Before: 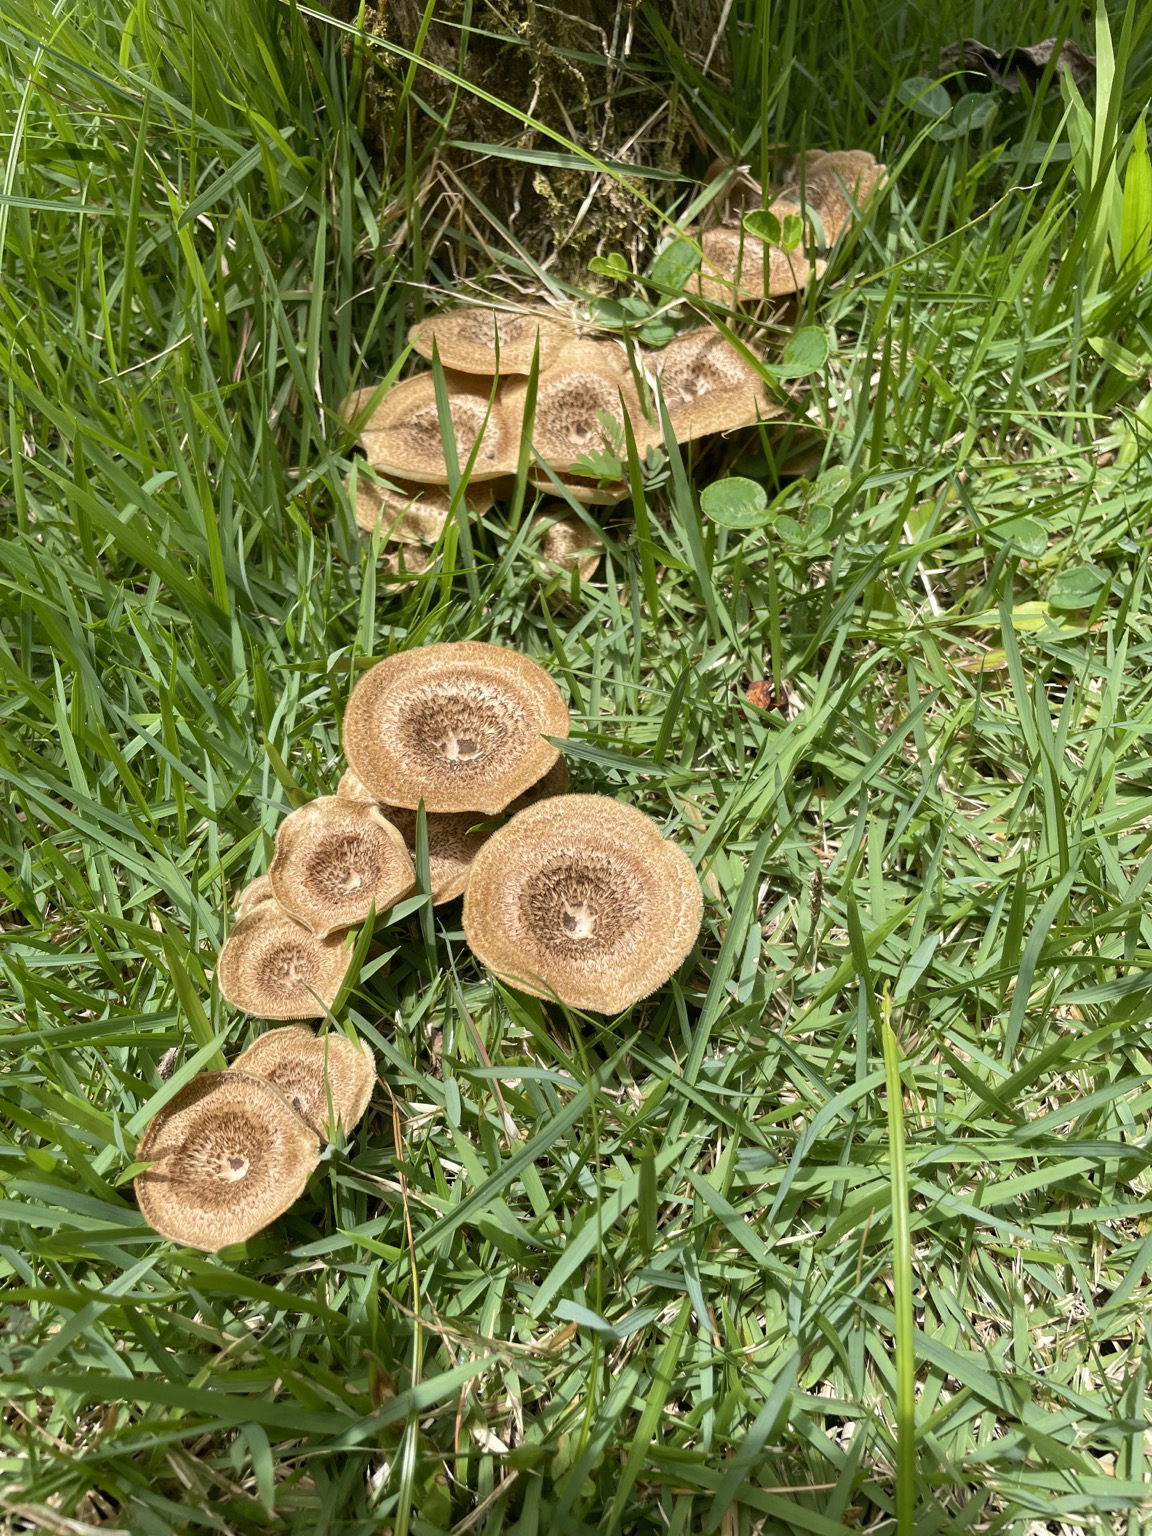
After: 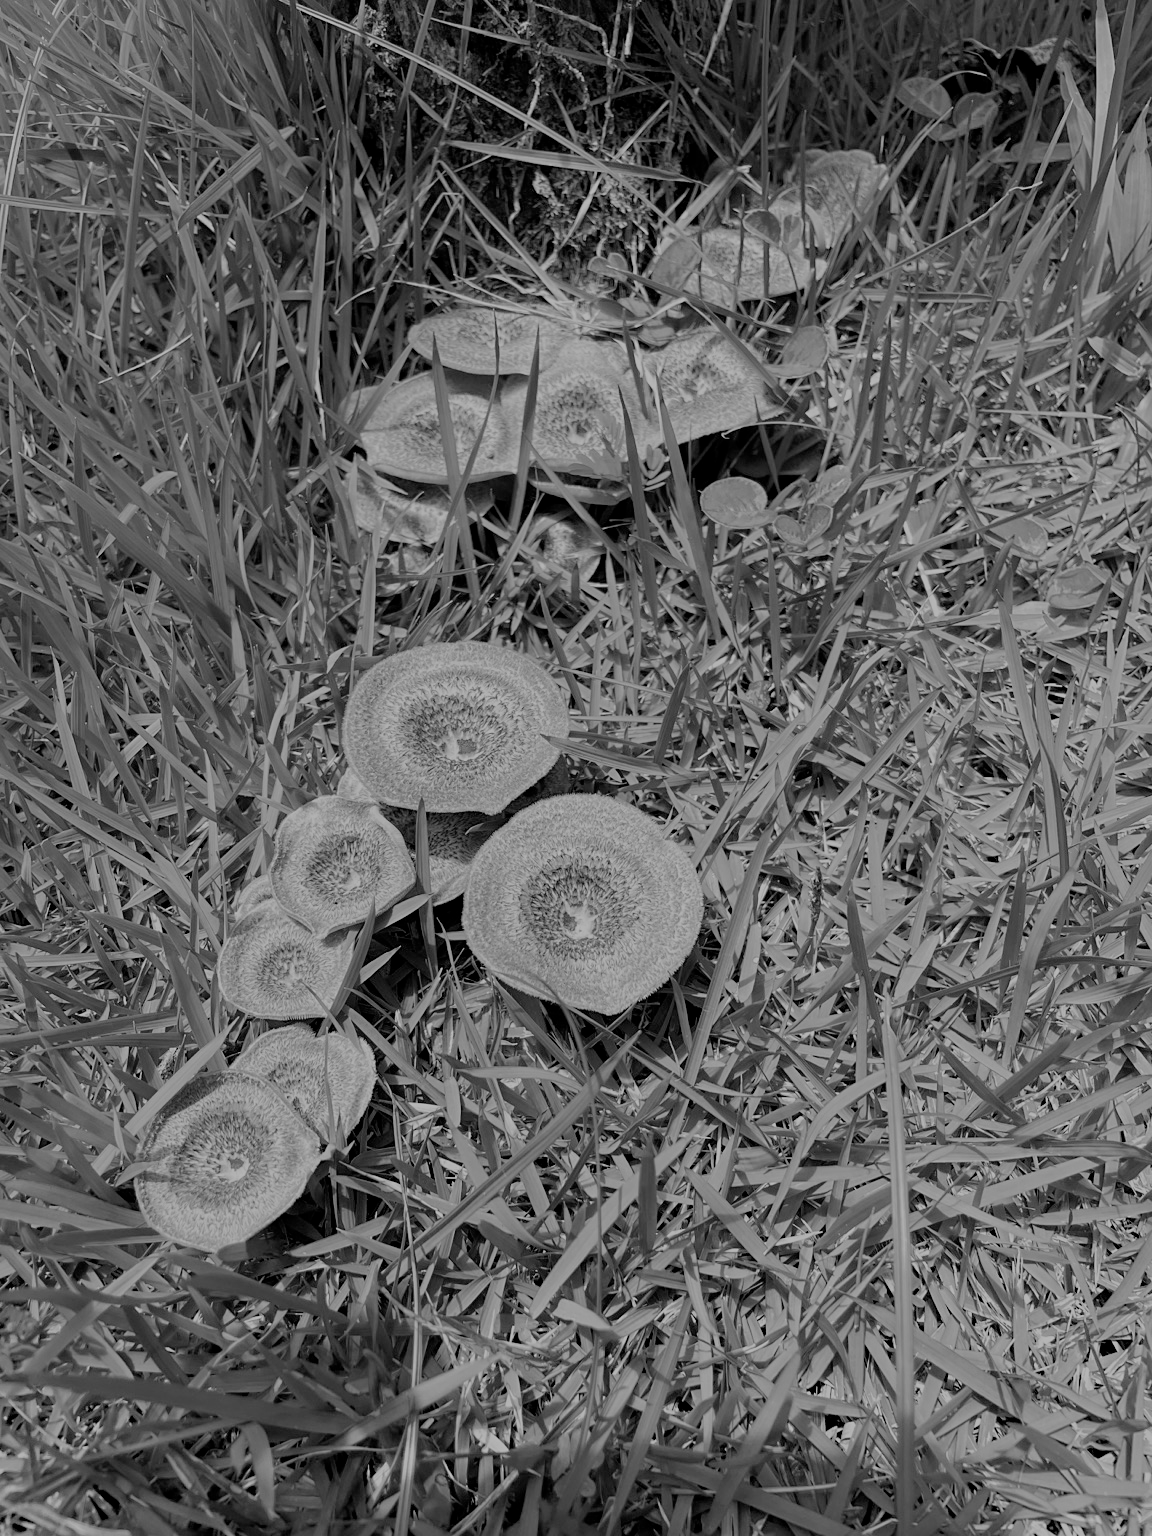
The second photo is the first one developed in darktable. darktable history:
haze removal: compatibility mode true, adaptive false
sharpen: amount 0.2
color calibration: output gray [0.22, 0.42, 0.37, 0], gray › normalize channels true, illuminant same as pipeline (D50), adaptation XYZ, x 0.346, y 0.359, gamut compression 0
filmic rgb: black relative exposure -7 EV, white relative exposure 6 EV, threshold 3 EV, target black luminance 0%, hardness 2.73, latitude 61.22%, contrast 0.691, highlights saturation mix 10%, shadows ↔ highlights balance -0.073%, preserve chrominance no, color science v4 (2020), iterations of high-quality reconstruction 10, contrast in shadows soft, contrast in highlights soft, enable highlight reconstruction true
